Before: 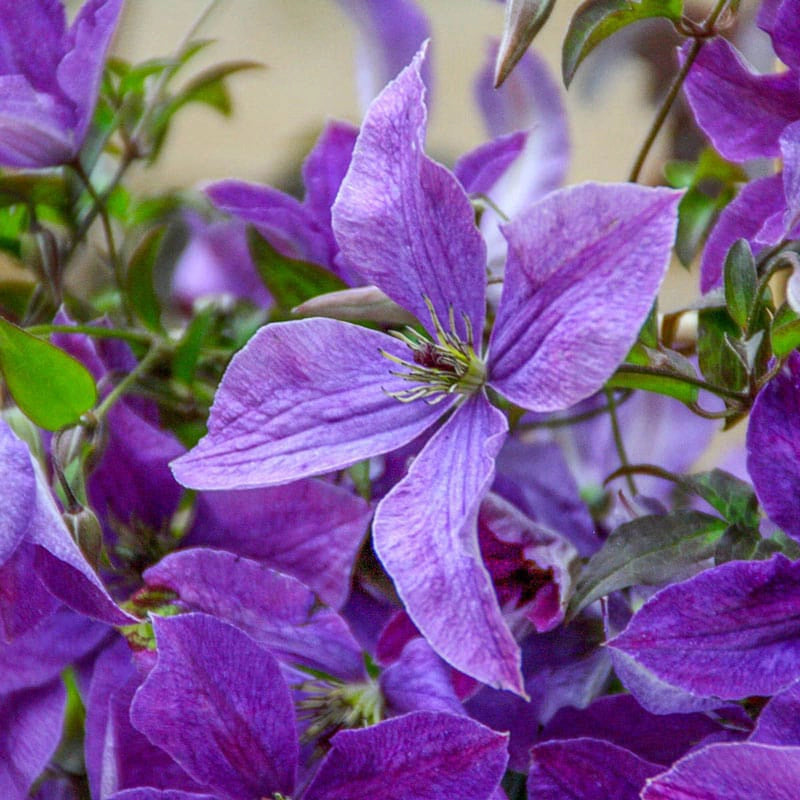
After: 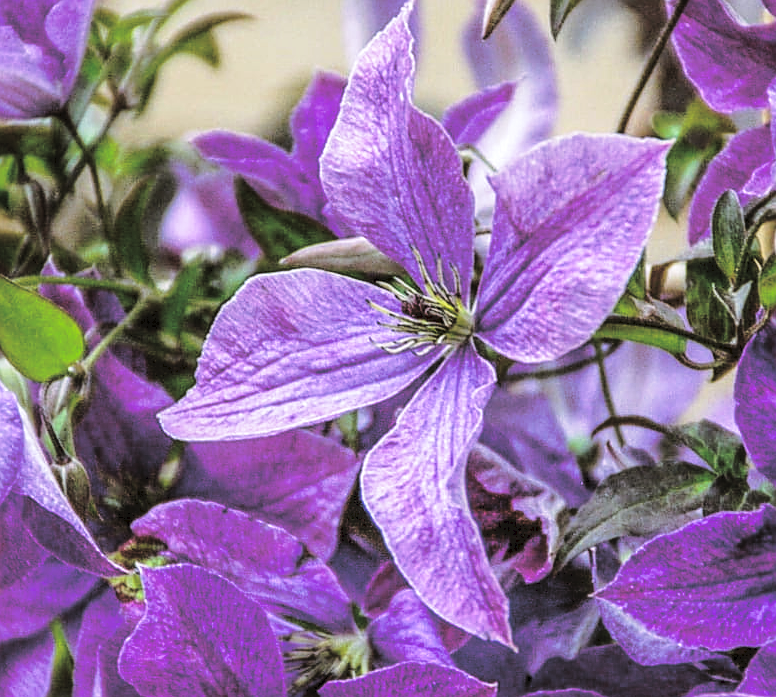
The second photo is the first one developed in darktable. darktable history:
local contrast: detail 130%
crop: left 1.507%, top 6.147%, right 1.379%, bottom 6.637%
sharpen: amount 0.55
split-toning: shadows › hue 46.8°, shadows › saturation 0.17, highlights › hue 316.8°, highlights › saturation 0.27, balance -51.82
tone curve: curves: ch0 [(0, 0) (0.003, 0.085) (0.011, 0.086) (0.025, 0.086) (0.044, 0.088) (0.069, 0.093) (0.1, 0.102) (0.136, 0.12) (0.177, 0.157) (0.224, 0.203) (0.277, 0.277) (0.335, 0.36) (0.399, 0.463) (0.468, 0.559) (0.543, 0.626) (0.623, 0.703) (0.709, 0.789) (0.801, 0.869) (0.898, 0.927) (1, 1)], preserve colors none
